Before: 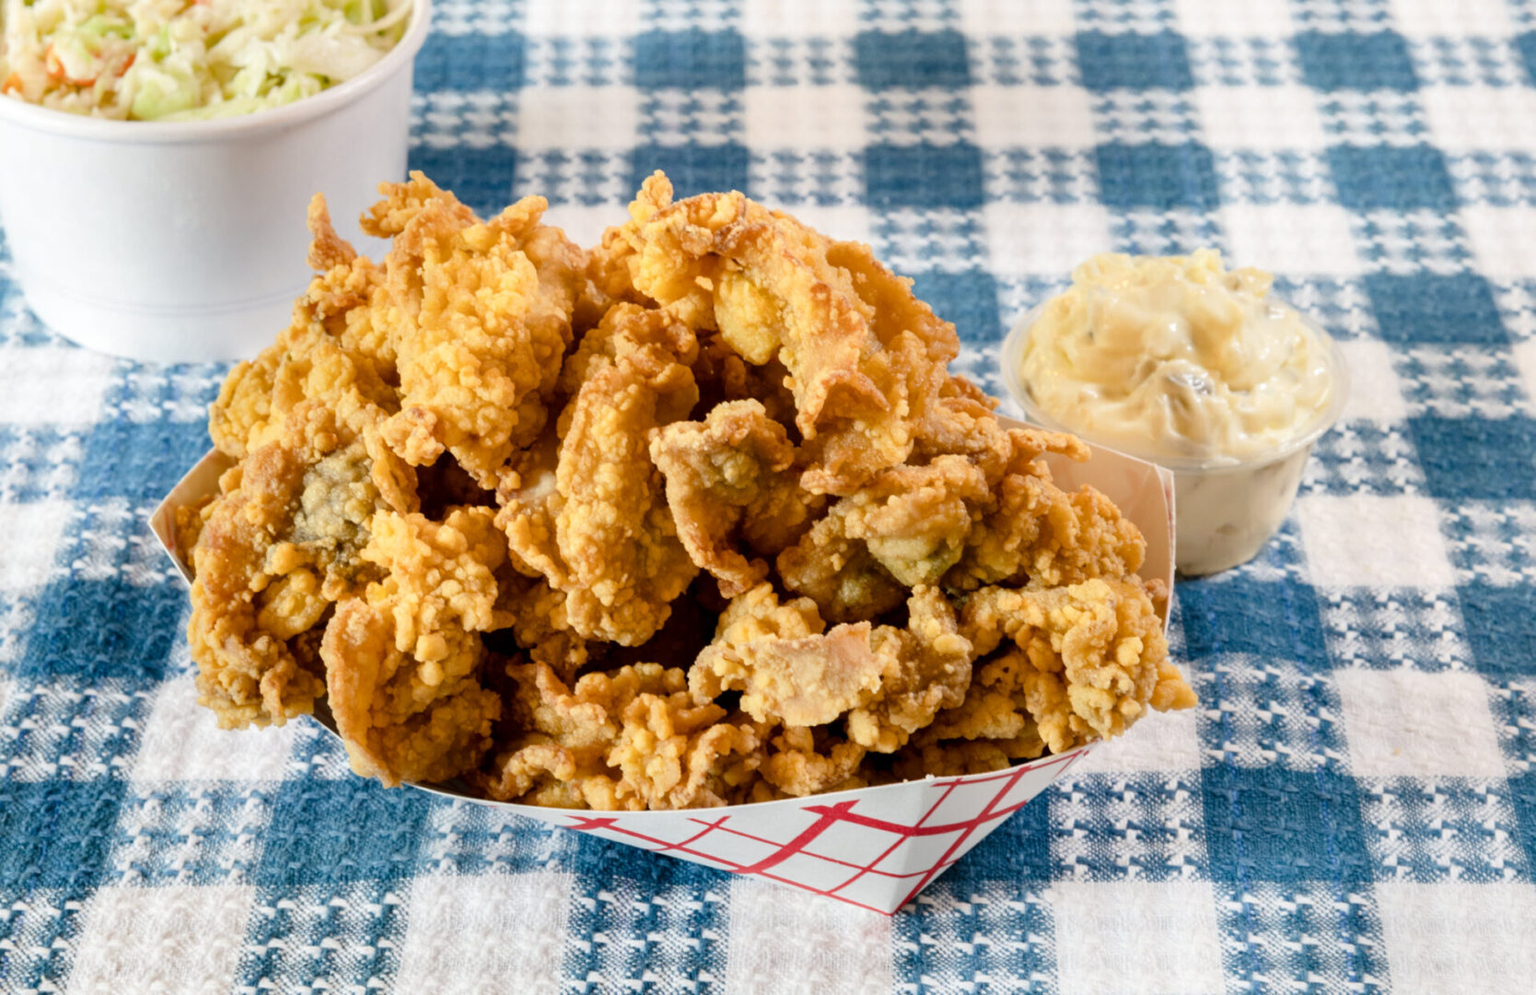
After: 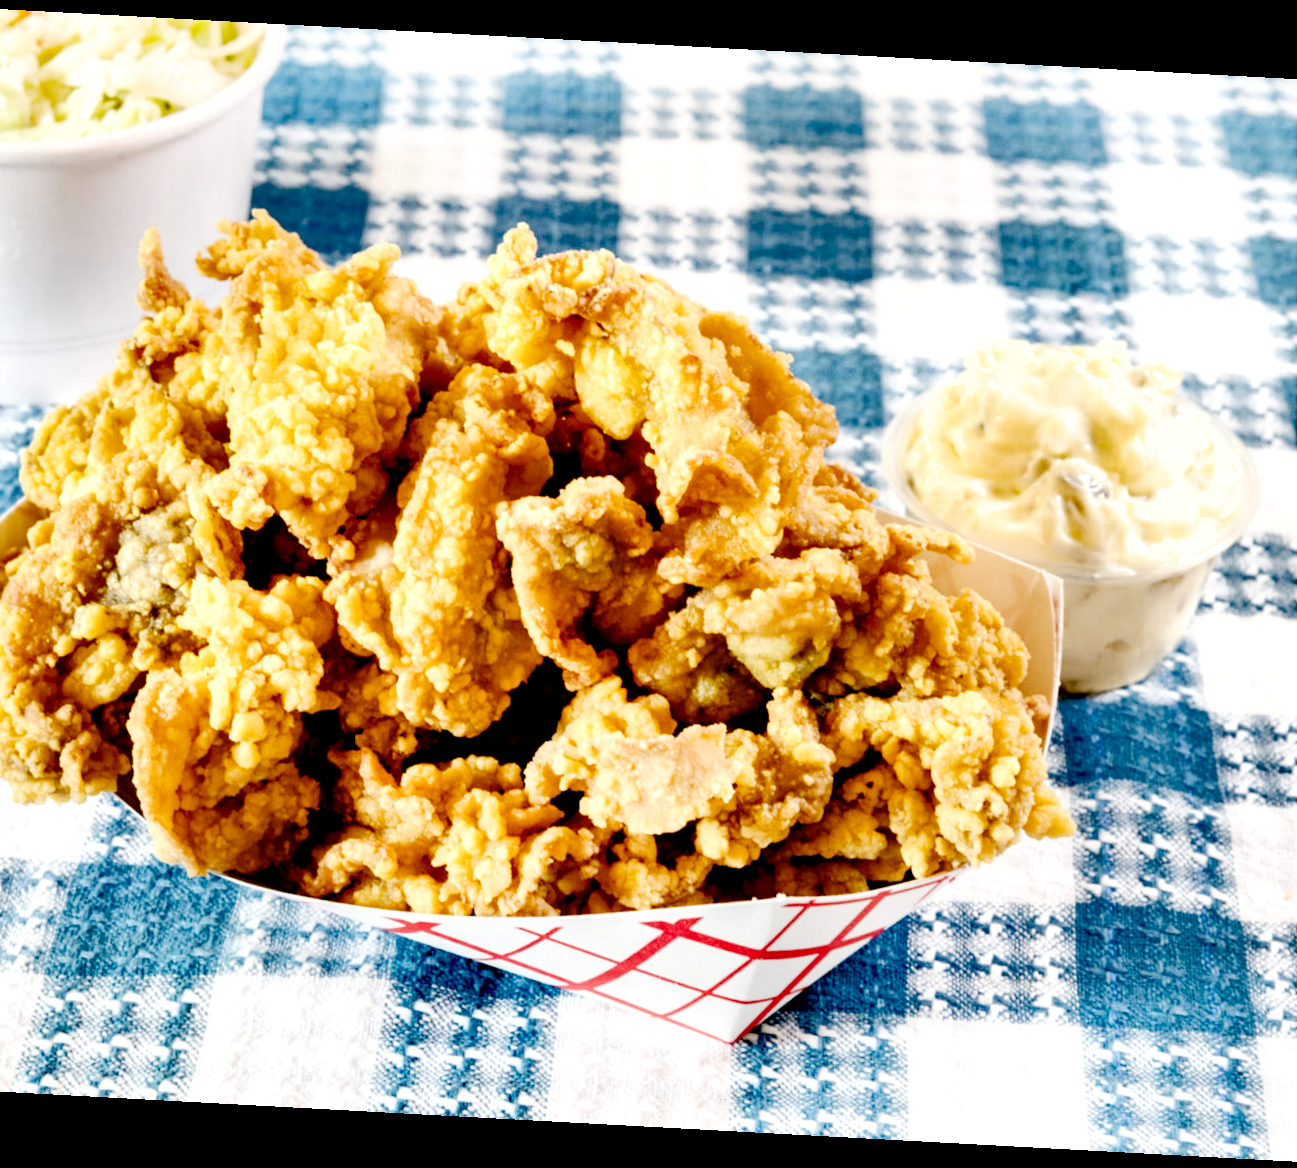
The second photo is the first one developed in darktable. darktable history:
shadows and highlights: low approximation 0.01, soften with gaussian
crop and rotate: angle -3.1°, left 13.952%, top 0.021%, right 10.777%, bottom 0.021%
contrast brightness saturation: saturation -0.06
base curve: curves: ch0 [(0, 0) (0.036, 0.025) (0.121, 0.166) (0.206, 0.329) (0.605, 0.79) (1, 1)], fusion 1, preserve colors none
